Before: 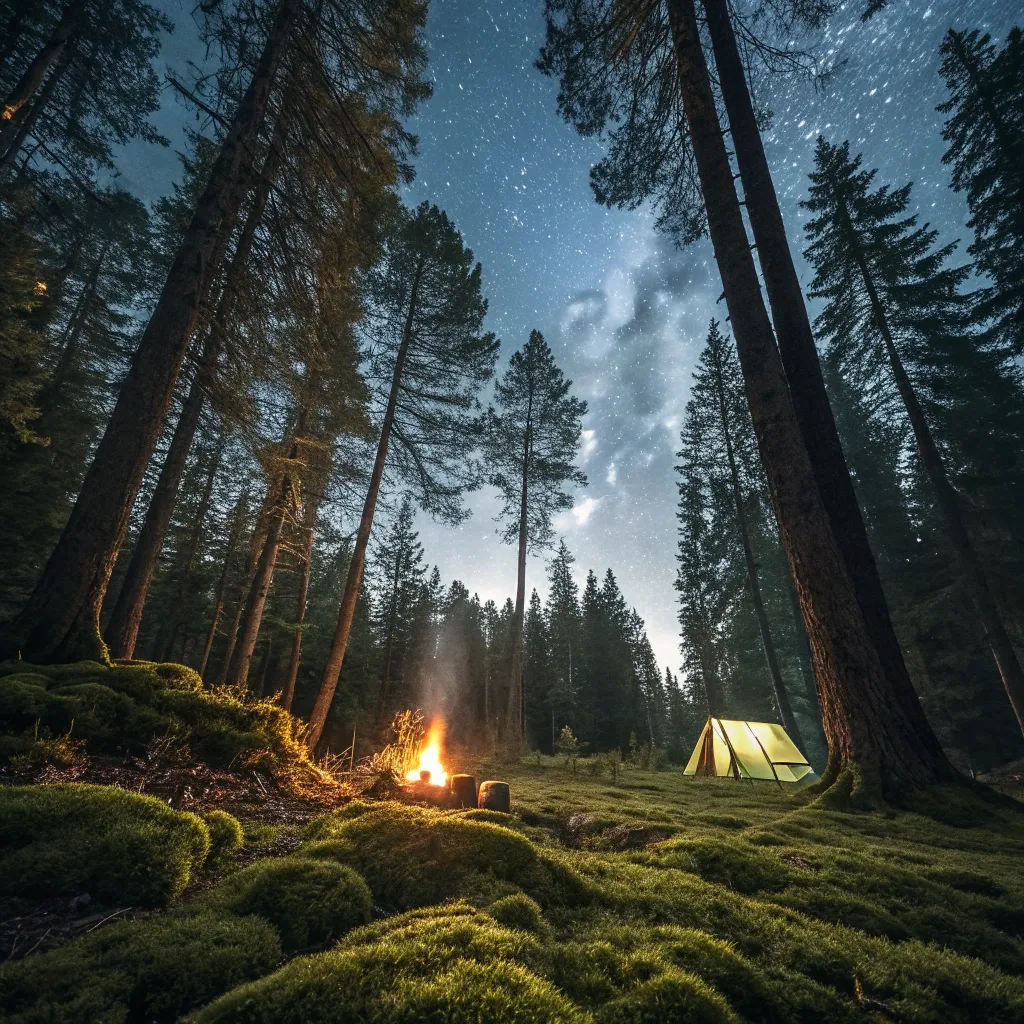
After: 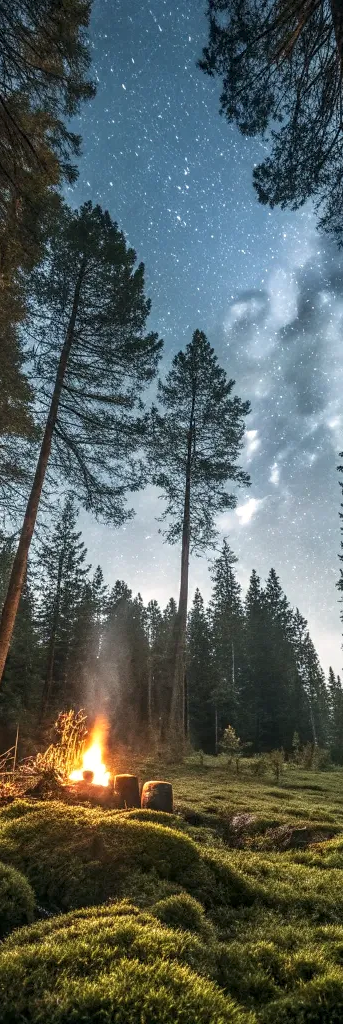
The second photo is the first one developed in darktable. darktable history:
crop: left 32.976%, right 33.44%
local contrast: on, module defaults
